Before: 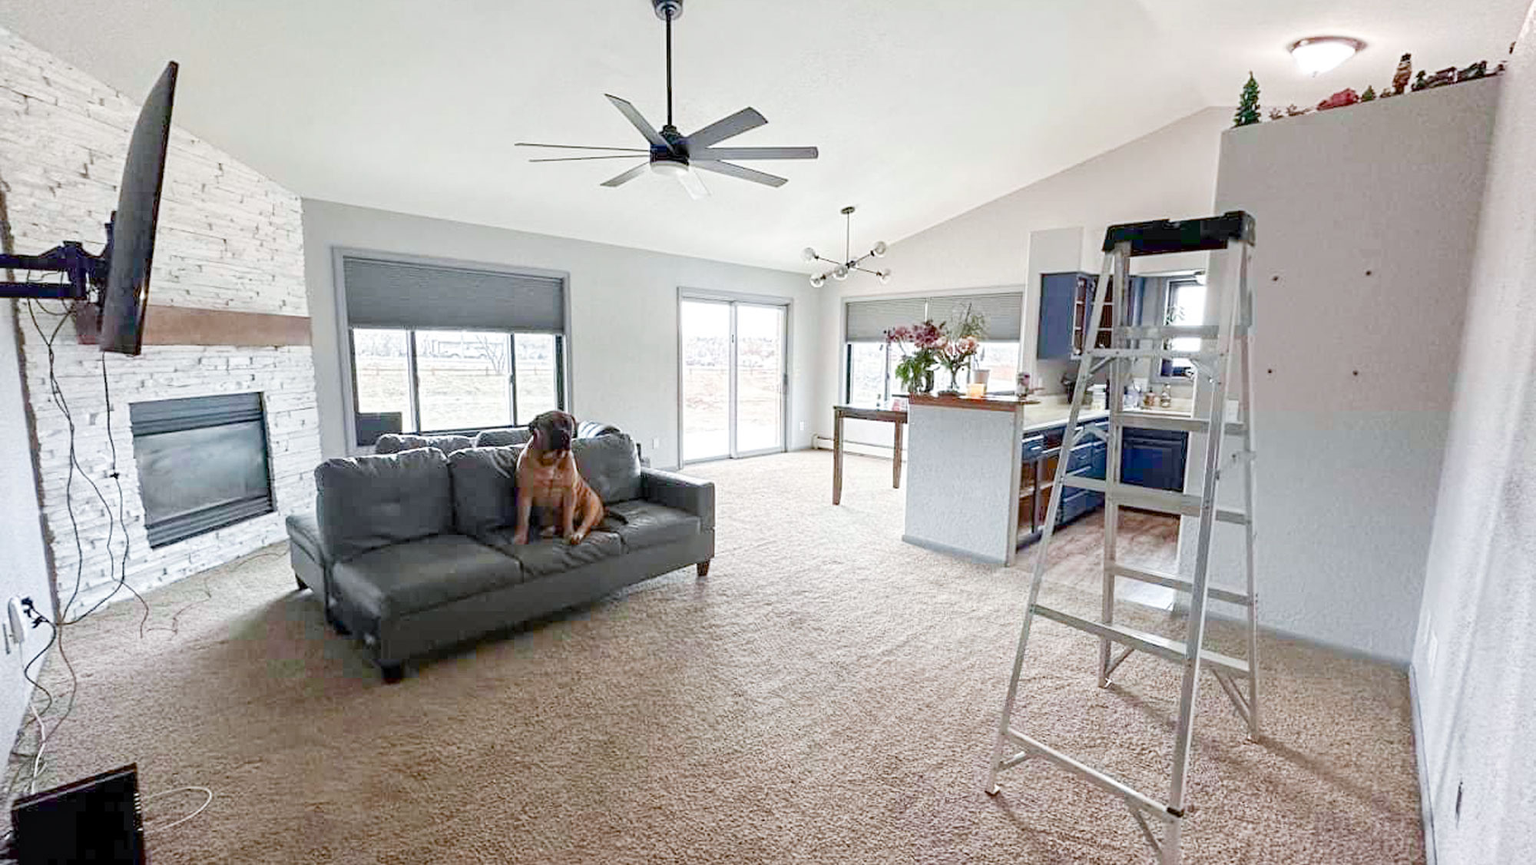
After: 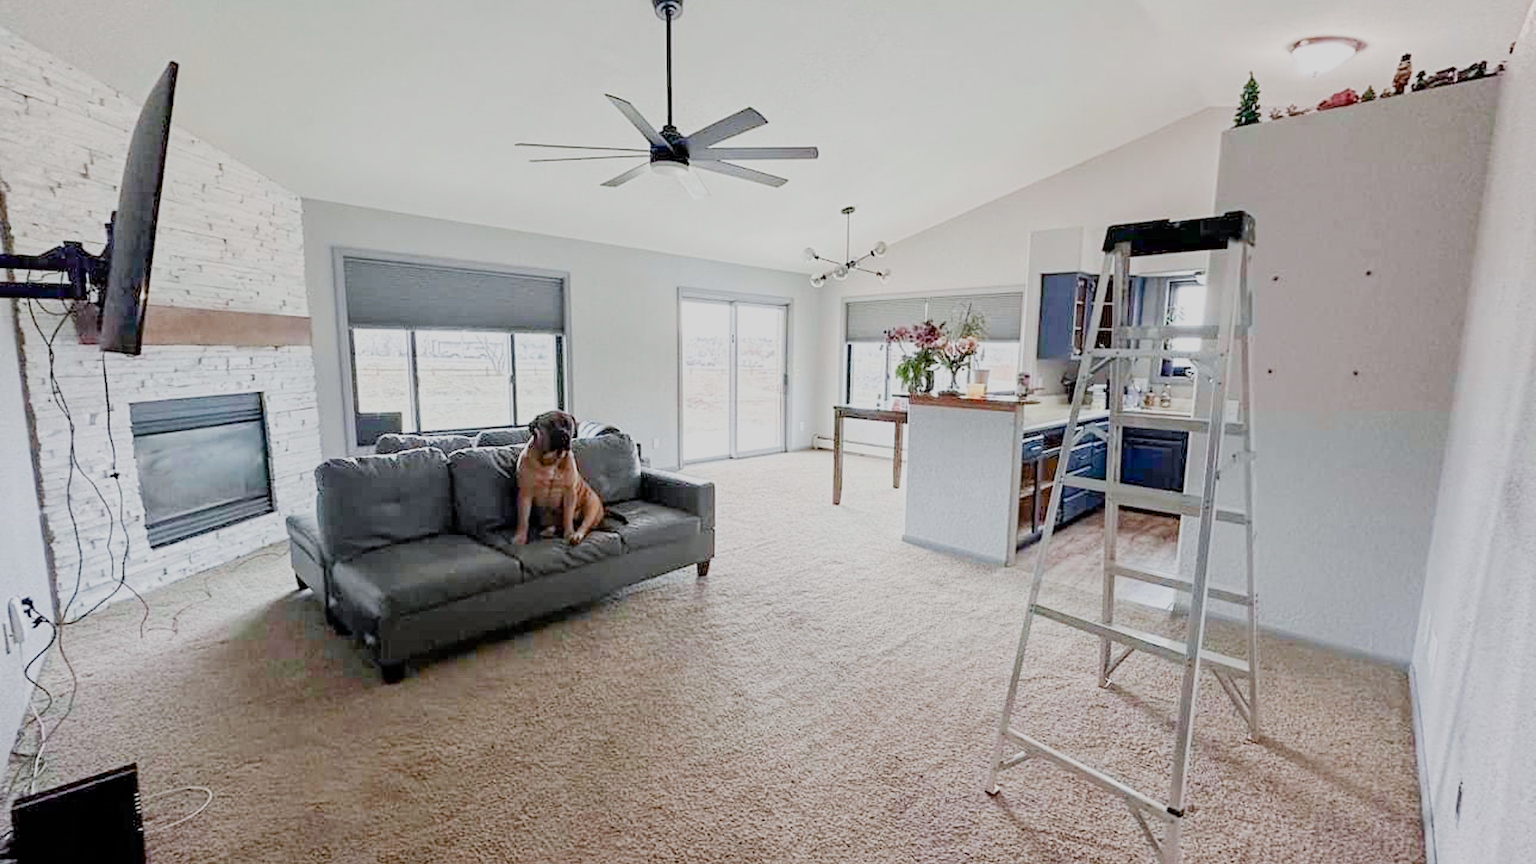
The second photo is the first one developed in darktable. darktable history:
filmic rgb: black relative exposure -7.65 EV, white relative exposure 4.56 EV, hardness 3.61
tone equalizer: on, module defaults
